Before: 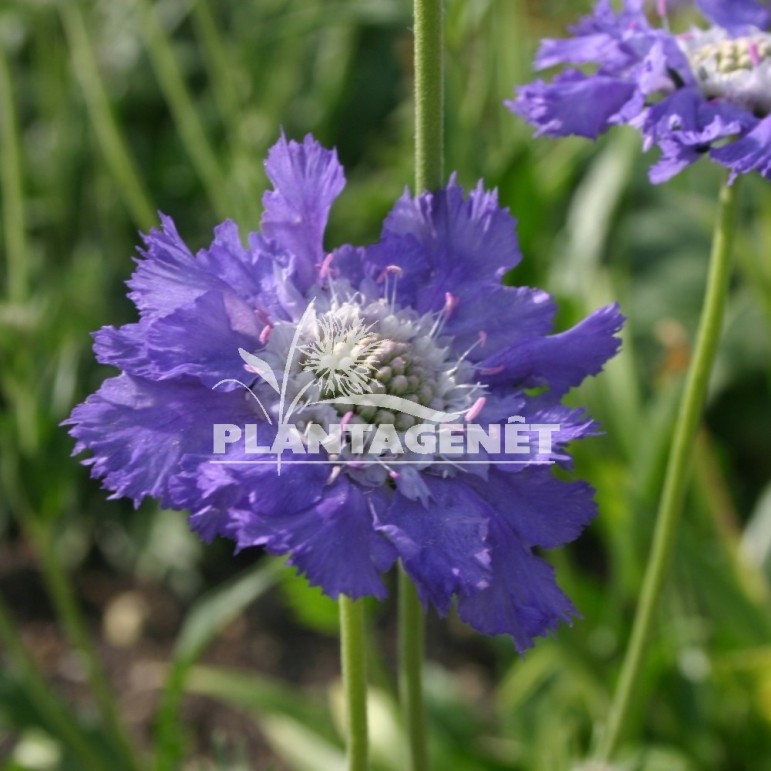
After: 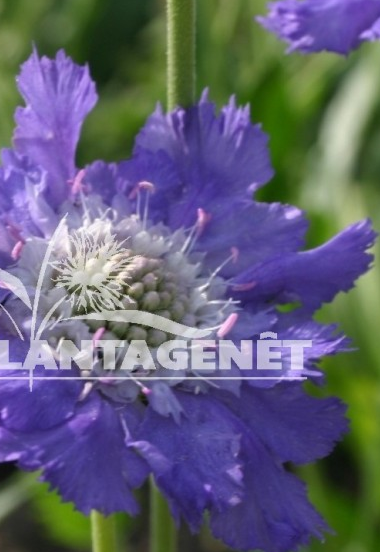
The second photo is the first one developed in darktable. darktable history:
crop: left 32.244%, top 10.924%, right 18.405%, bottom 17.449%
